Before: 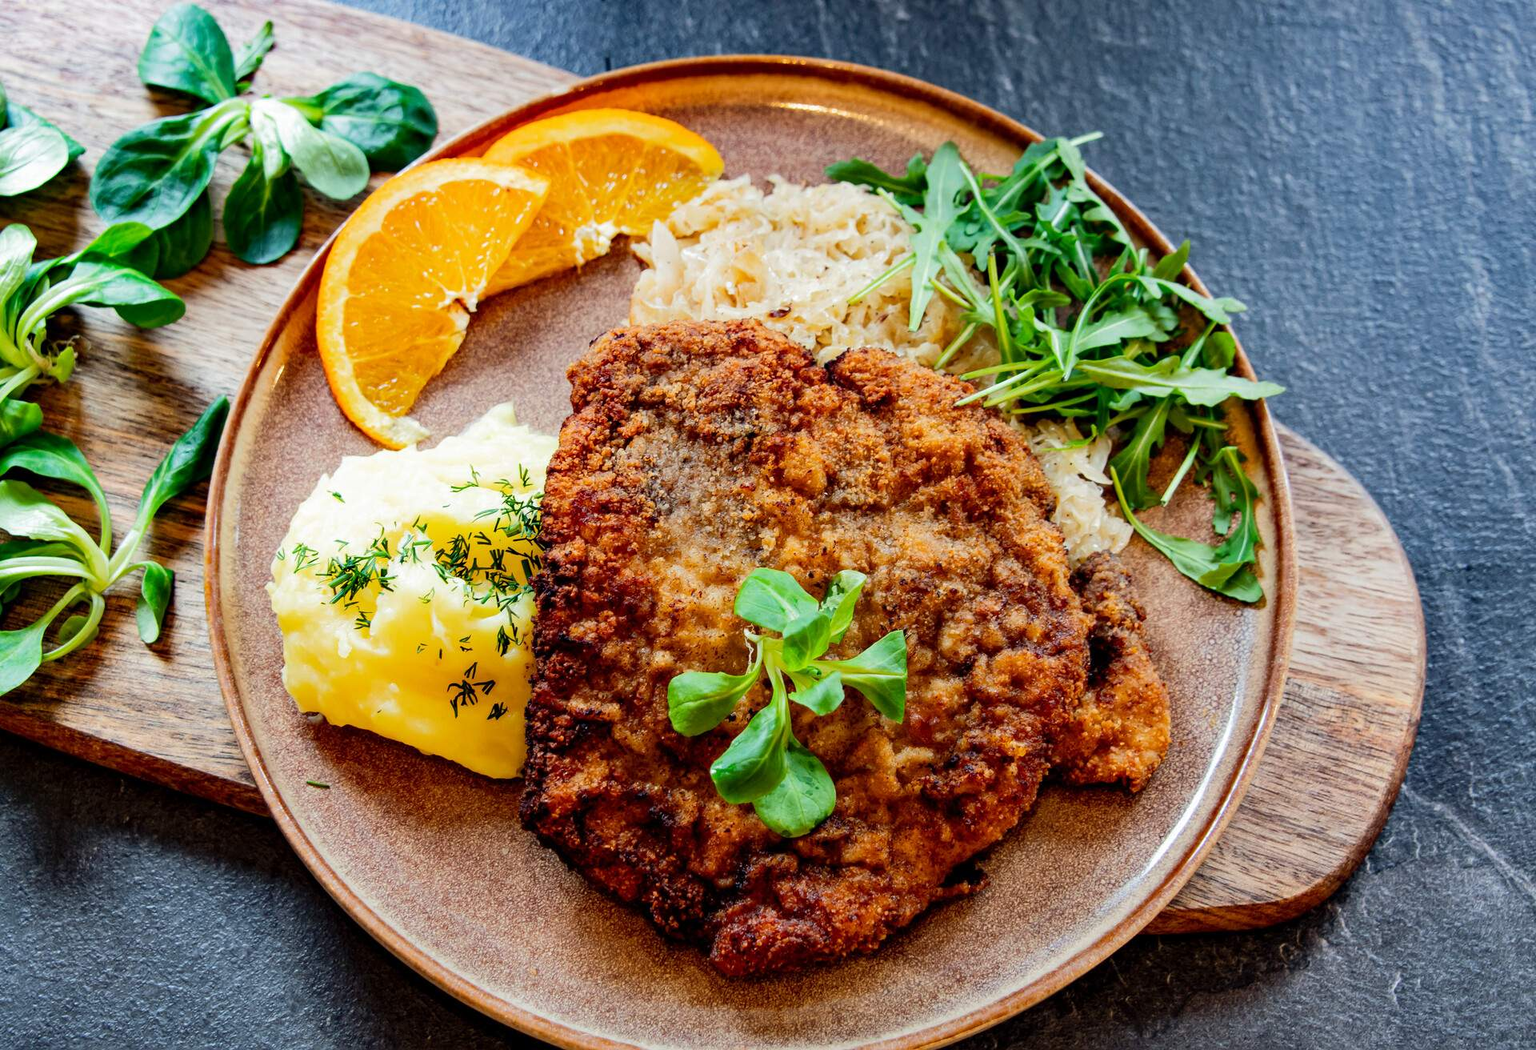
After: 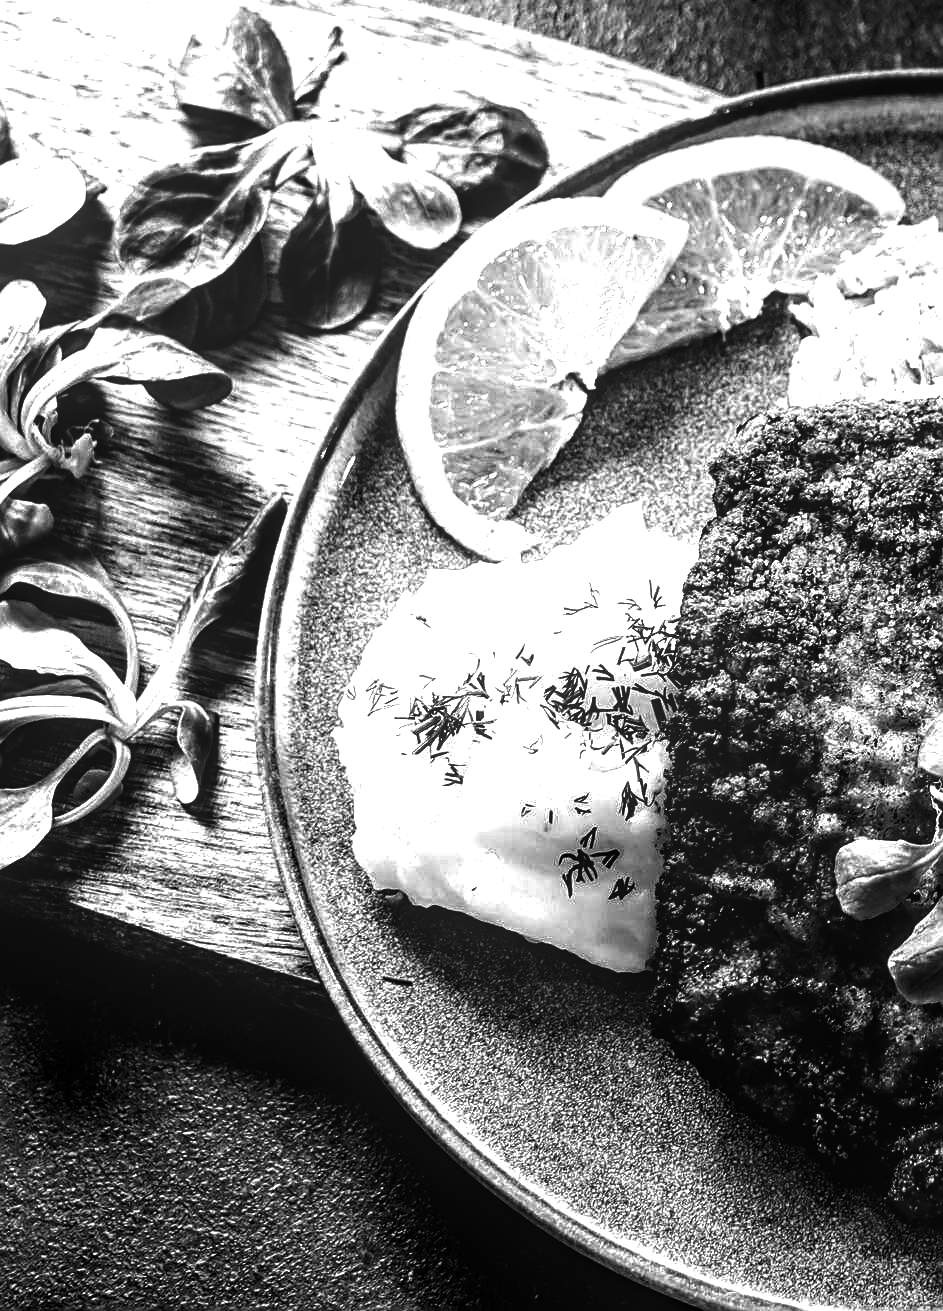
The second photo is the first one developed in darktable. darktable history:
sharpen: on, module defaults
exposure: black level correction 0, exposure 0.9 EV, compensate highlight preservation false
crop and rotate: left 0%, top 0%, right 50.845%
local contrast: highlights 61%, detail 143%, midtone range 0.428
color correction: saturation 0.85
contrast brightness saturation: contrast 0.02, brightness -1, saturation -1
